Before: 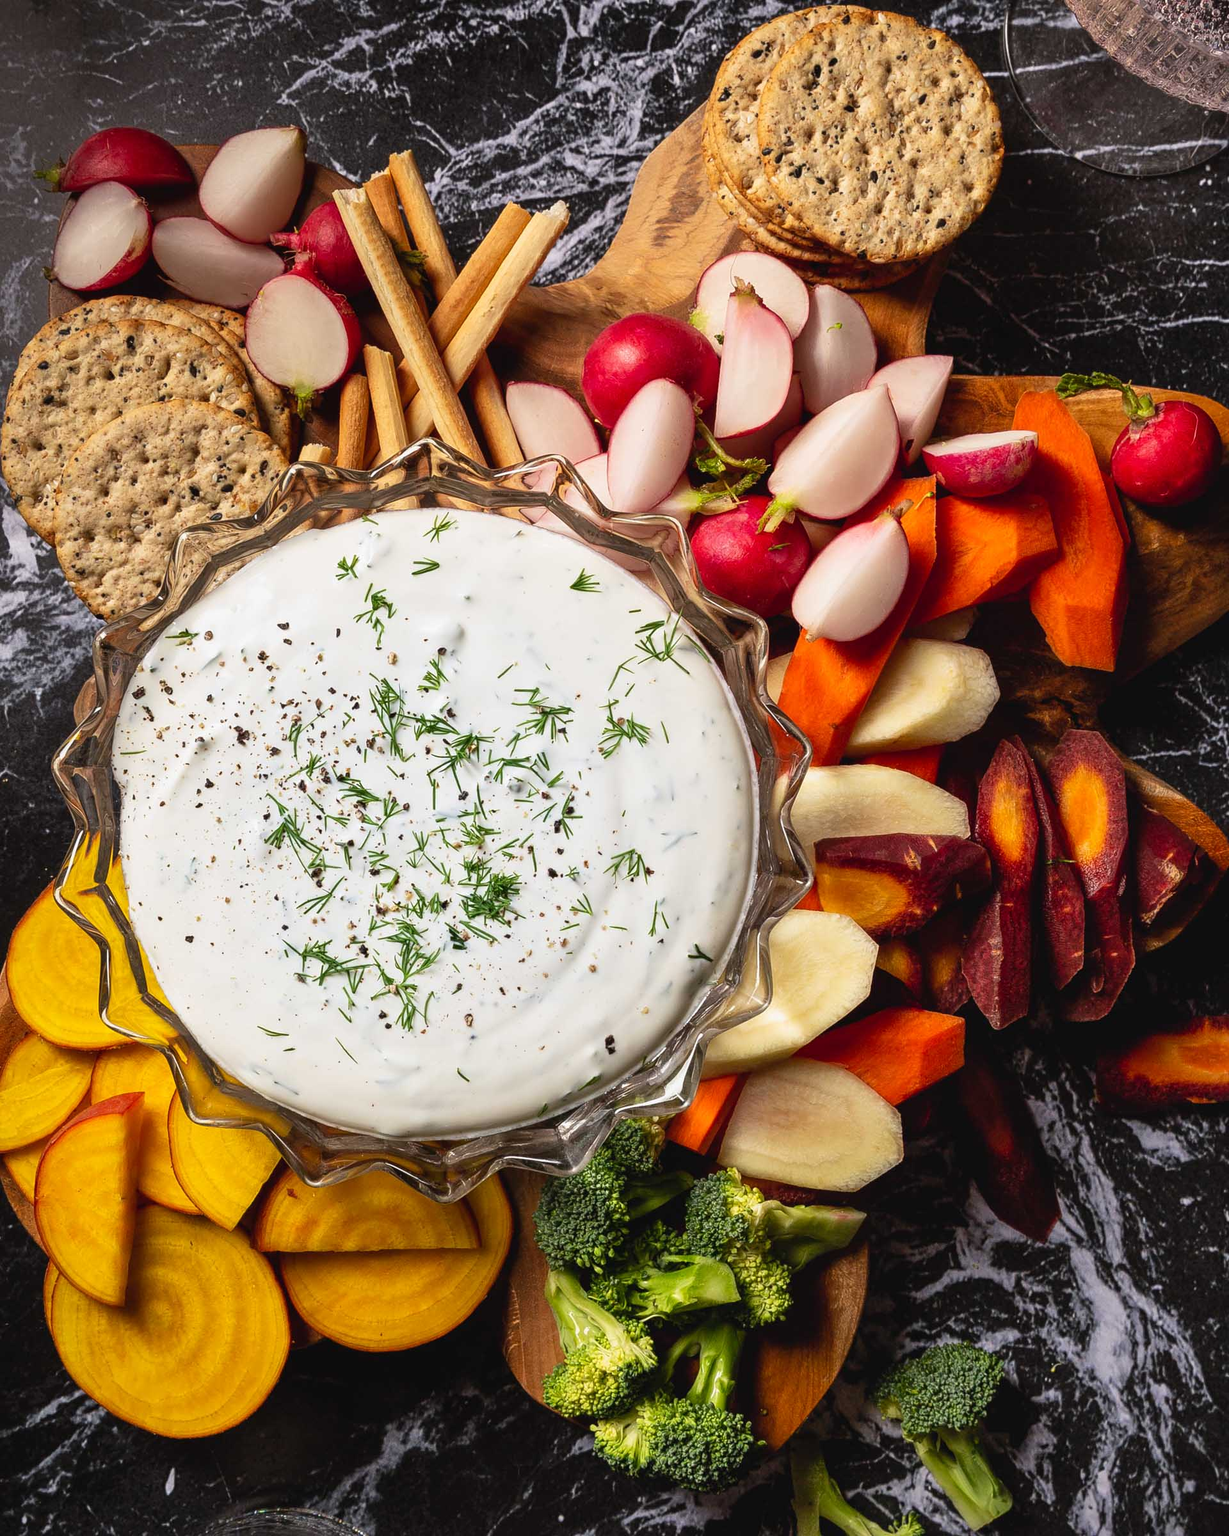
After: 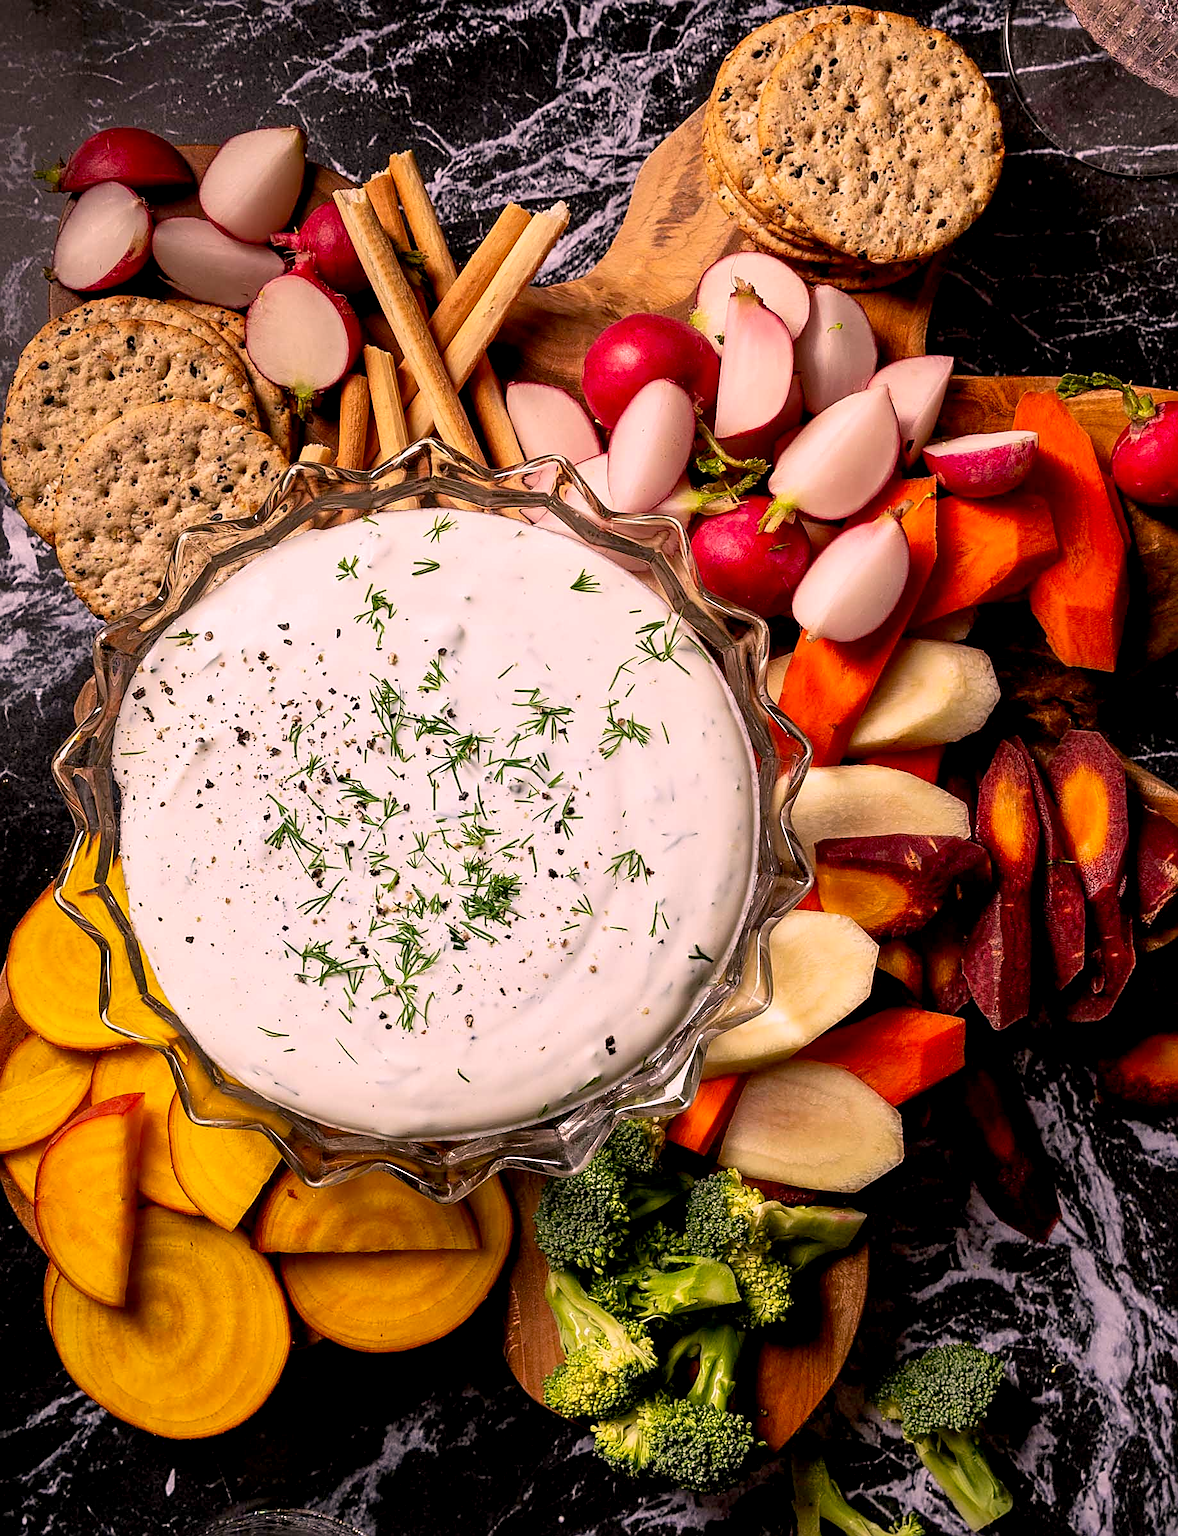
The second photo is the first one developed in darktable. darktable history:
crop: right 4.126%, bottom 0.031%
exposure: black level correction 0.009, compensate highlight preservation false
sharpen: on, module defaults
color correction: highlights a* 14.52, highlights b* 4.84
